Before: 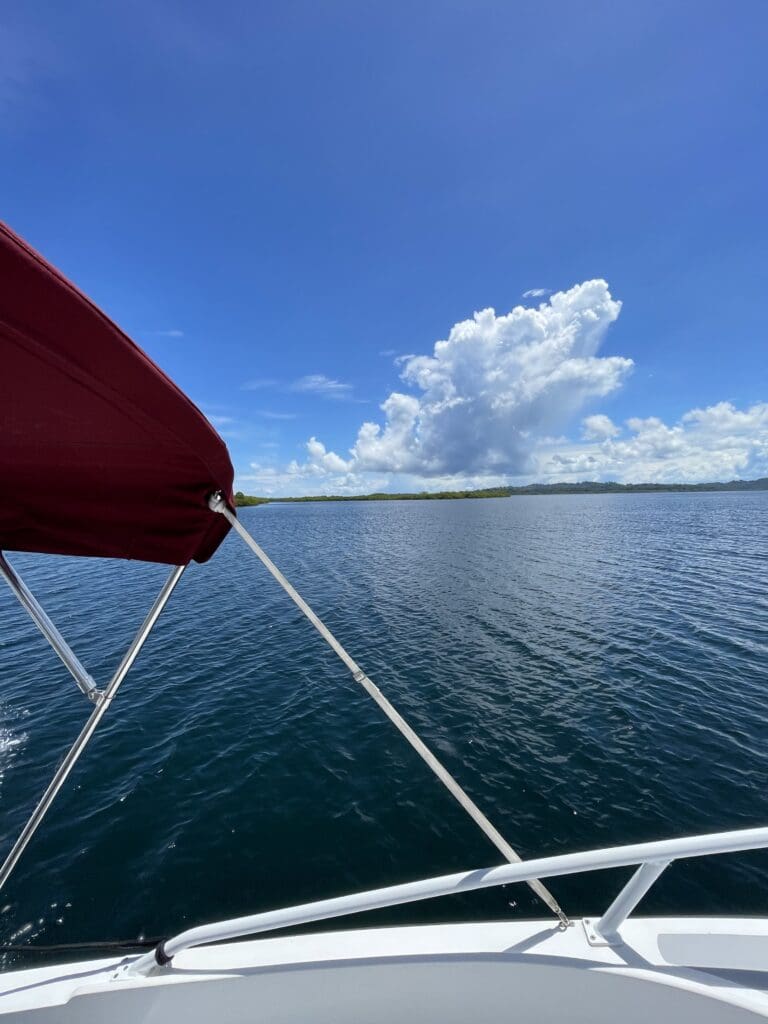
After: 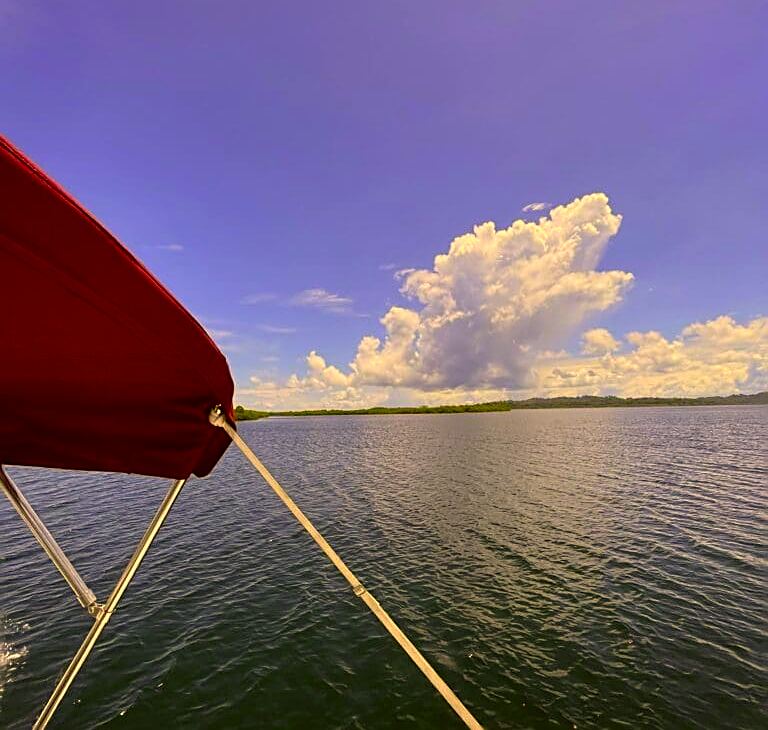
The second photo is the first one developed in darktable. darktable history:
color correction: highlights a* 10.79, highlights b* 30.44, shadows a* 2.72, shadows b* 16.93, saturation 1.74
crop and rotate: top 8.399%, bottom 20.303%
sharpen: amount 0.593
